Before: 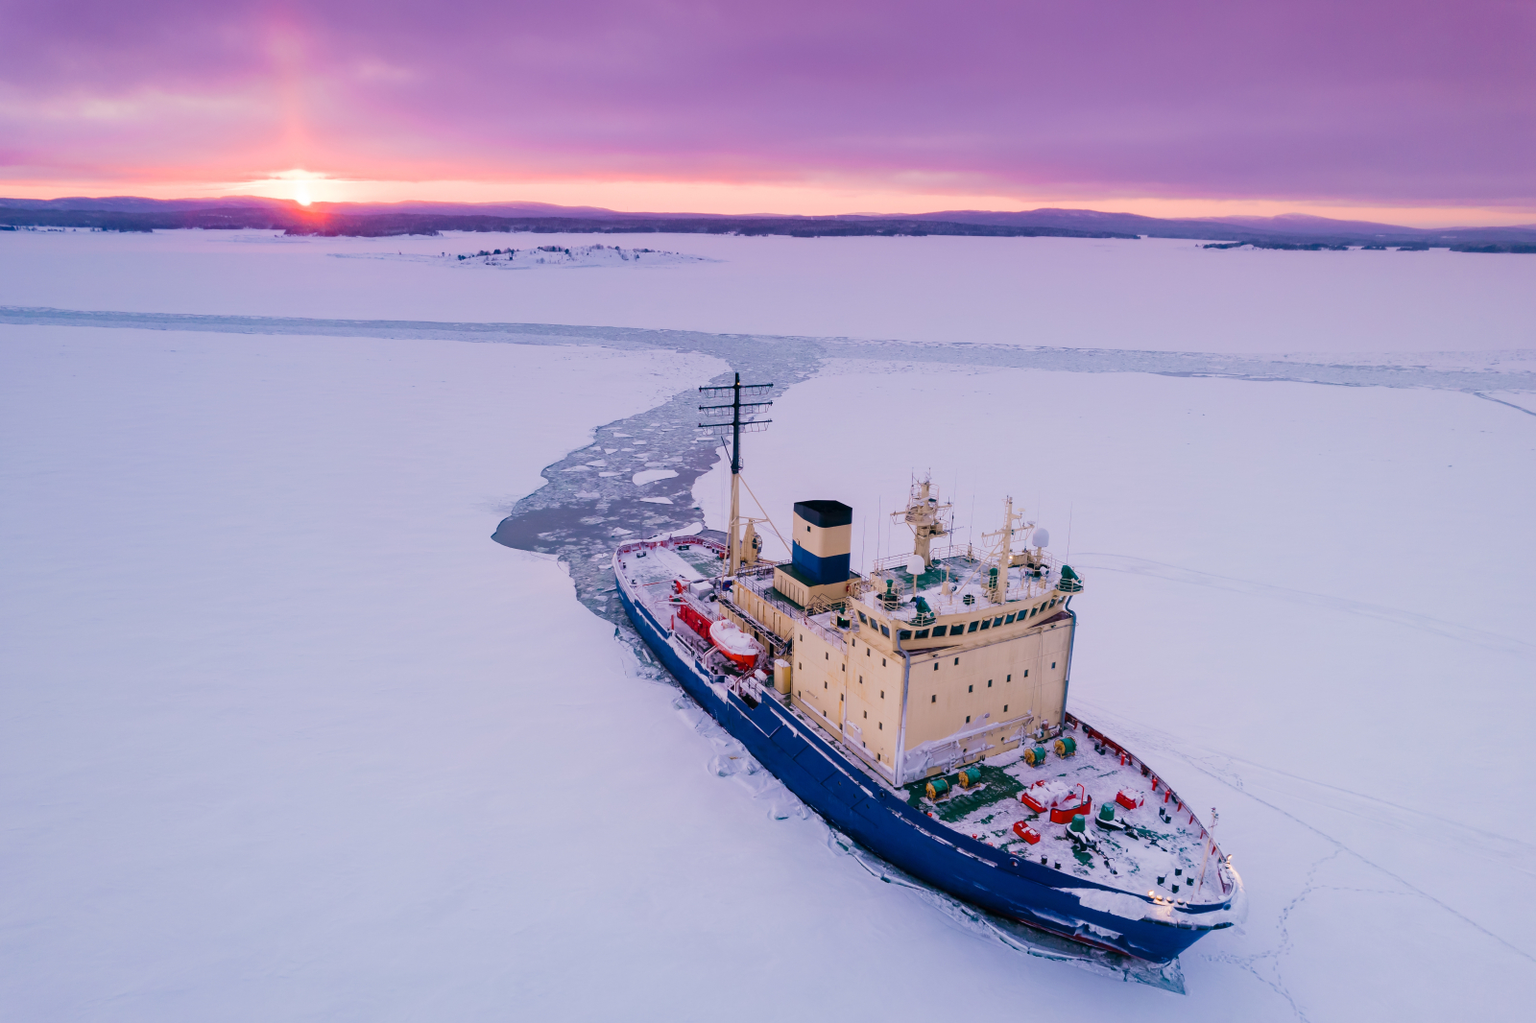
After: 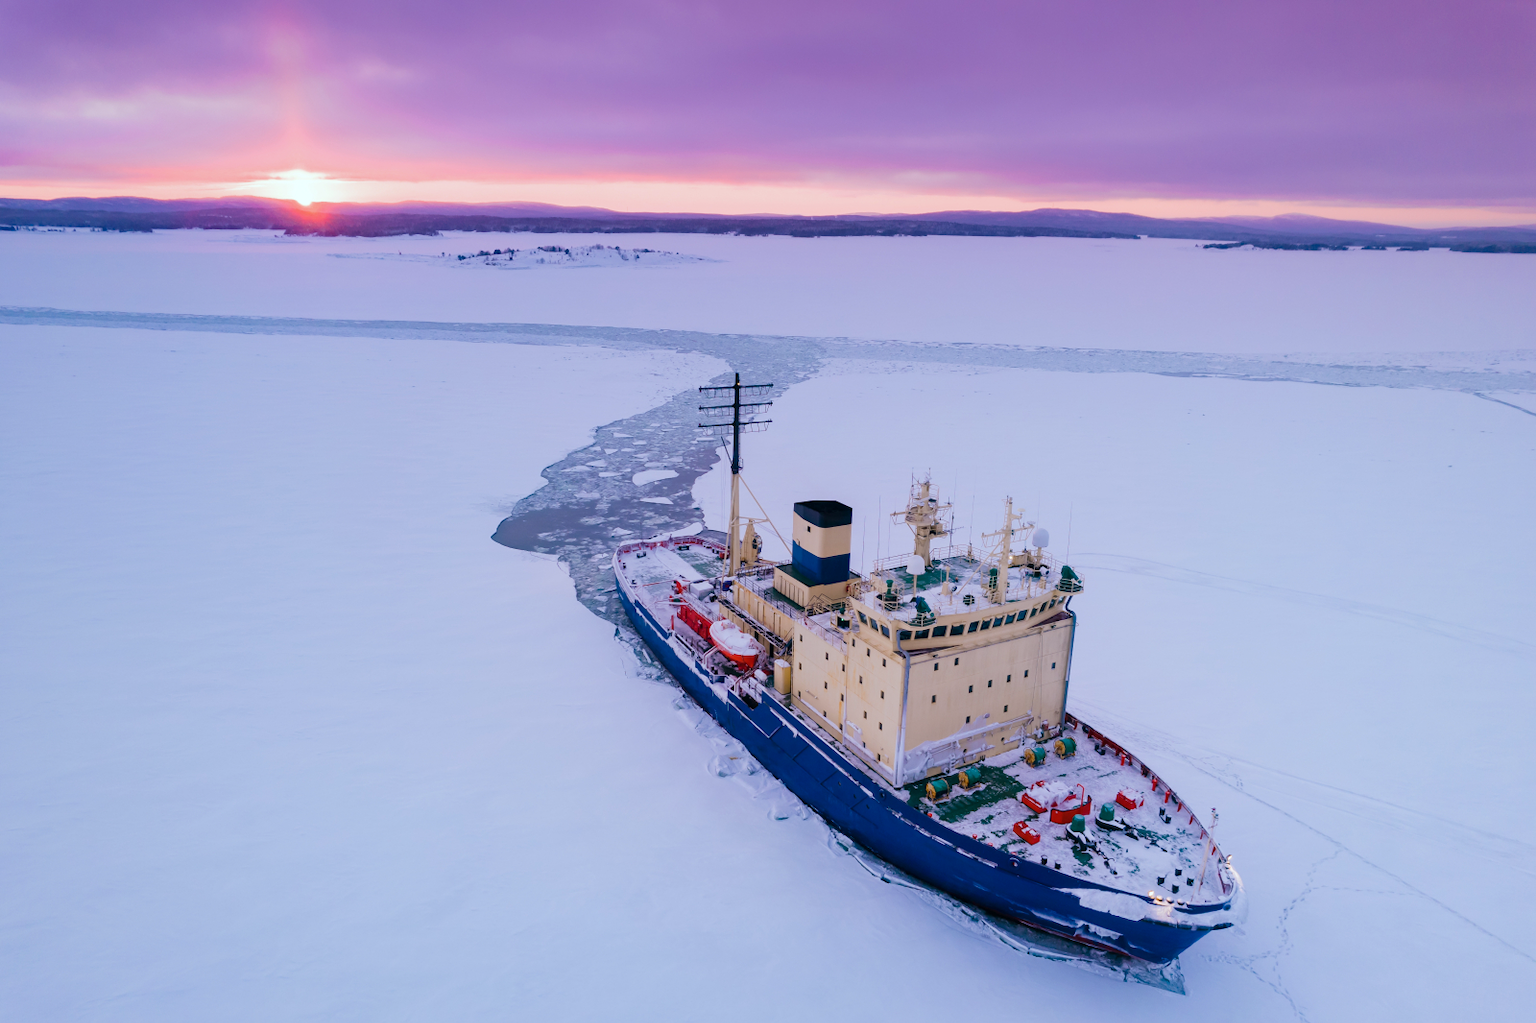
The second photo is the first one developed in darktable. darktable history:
color calibration: illuminant Planckian (black body), adaptation linear Bradford (ICC v4), x 0.364, y 0.367, temperature 4414 K
